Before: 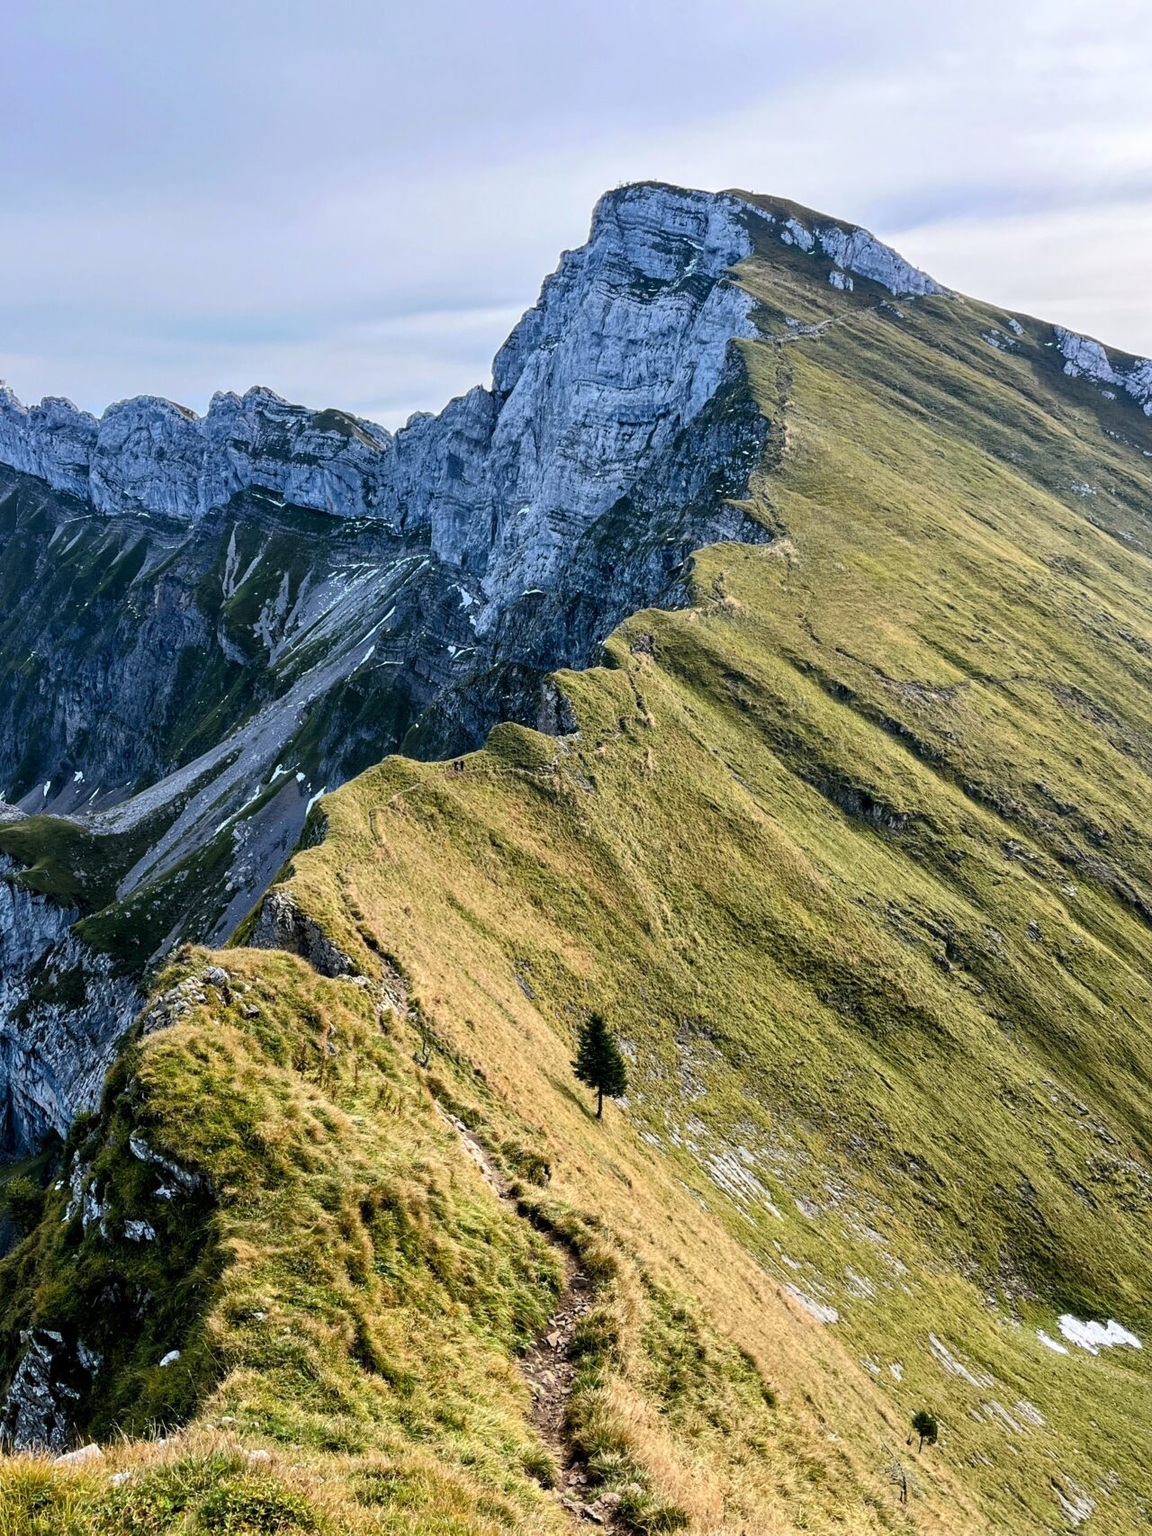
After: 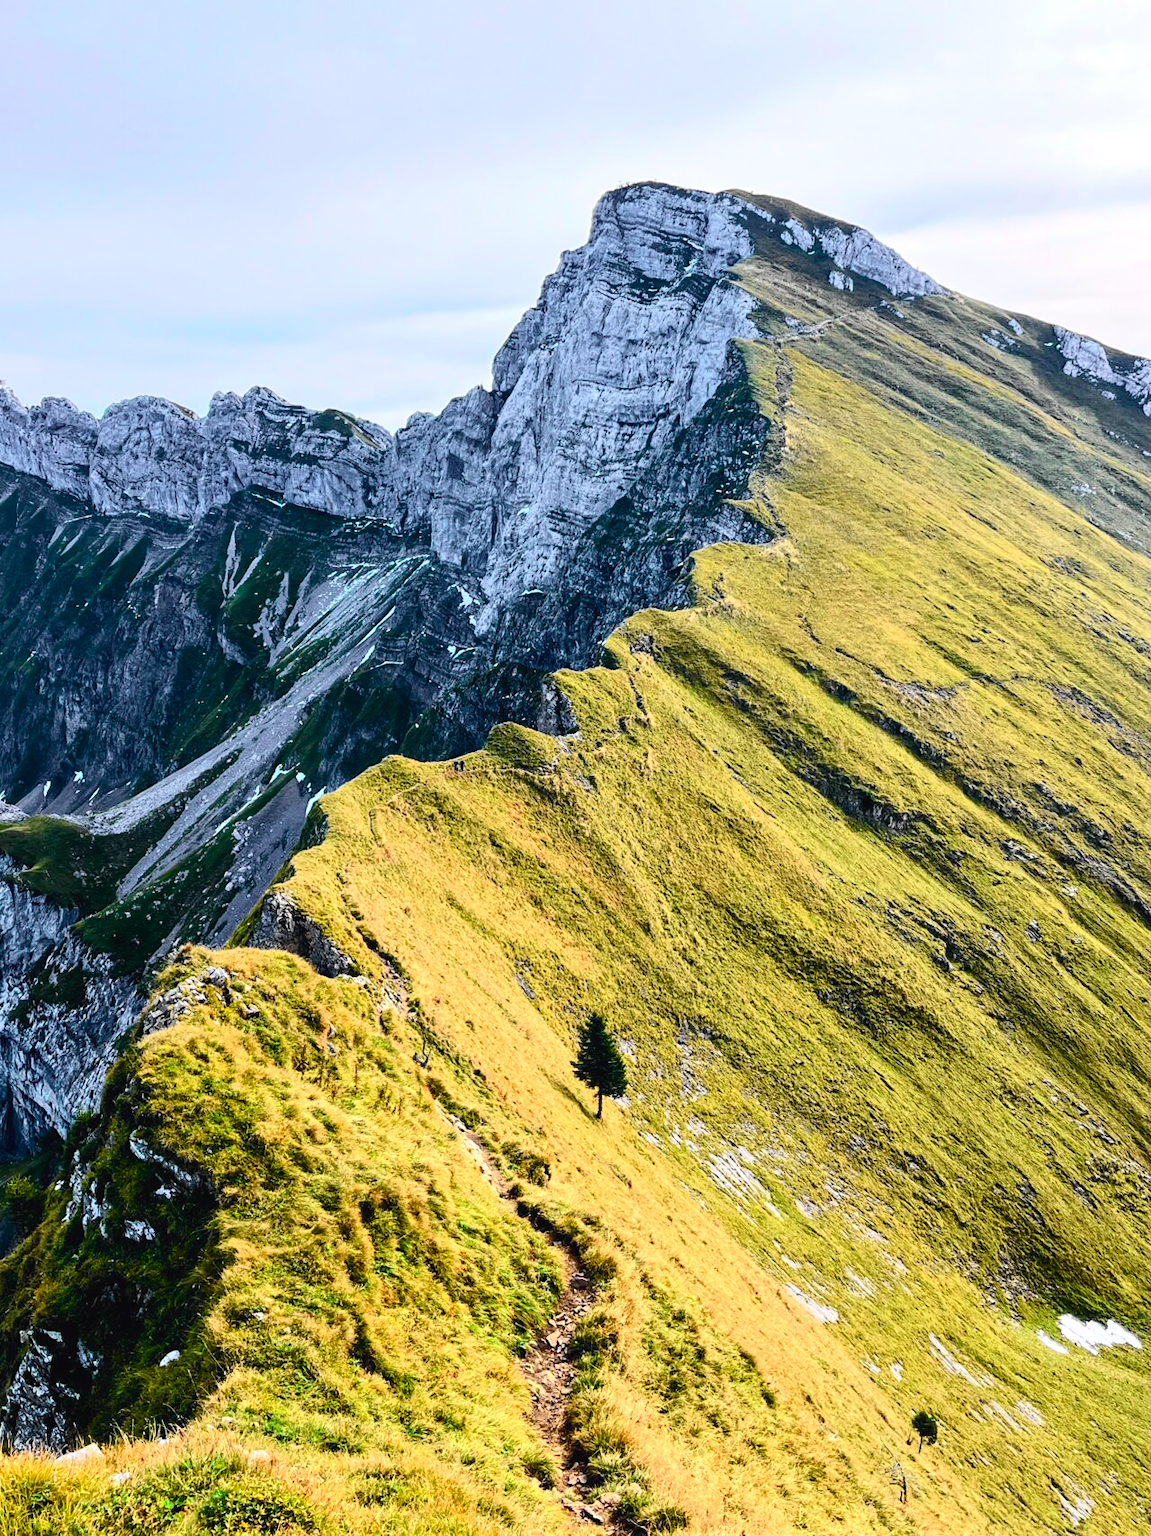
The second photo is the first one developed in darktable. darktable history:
color calibration: x 0.342, y 0.356, temperature 5122 K
exposure: exposure 0.127 EV, compensate highlight preservation false
tone curve: curves: ch0 [(0, 0.023) (0.103, 0.087) (0.295, 0.297) (0.445, 0.531) (0.553, 0.665) (0.735, 0.843) (0.994, 1)]; ch1 [(0, 0) (0.427, 0.346) (0.456, 0.426) (0.484, 0.483) (0.509, 0.514) (0.535, 0.56) (0.581, 0.632) (0.646, 0.715) (1, 1)]; ch2 [(0, 0) (0.369, 0.388) (0.449, 0.431) (0.501, 0.495) (0.533, 0.518) (0.572, 0.612) (0.677, 0.752) (1, 1)], color space Lab, independent channels, preserve colors none
